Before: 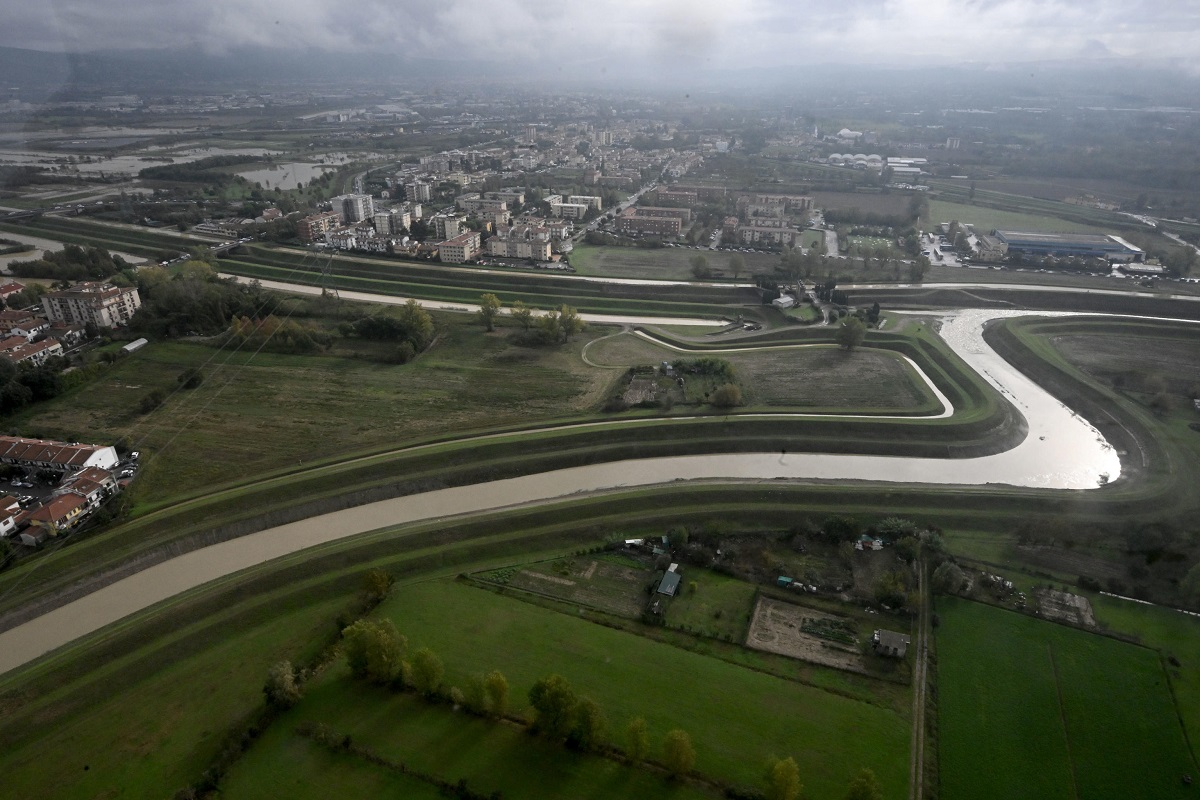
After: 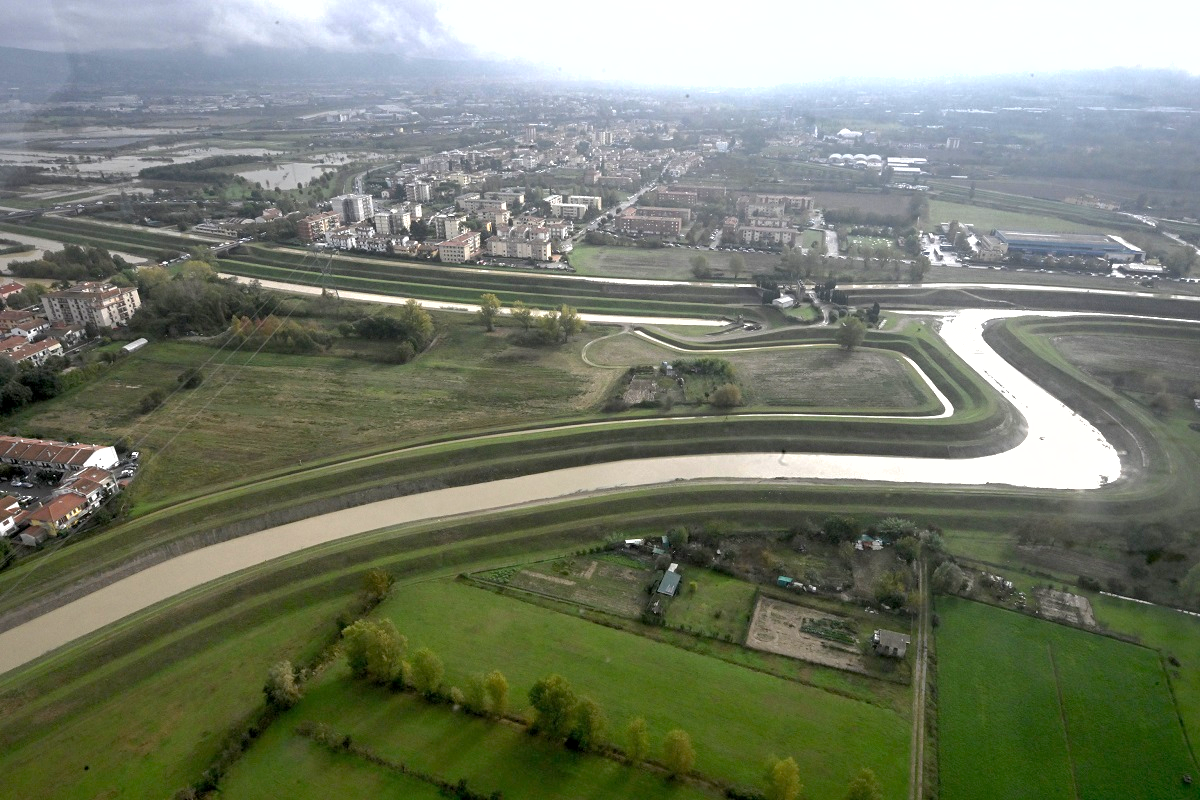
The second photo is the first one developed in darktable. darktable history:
exposure: black level correction 0.001, exposure 1.128 EV, compensate exposure bias true, compensate highlight preservation false
shadows and highlights: on, module defaults
